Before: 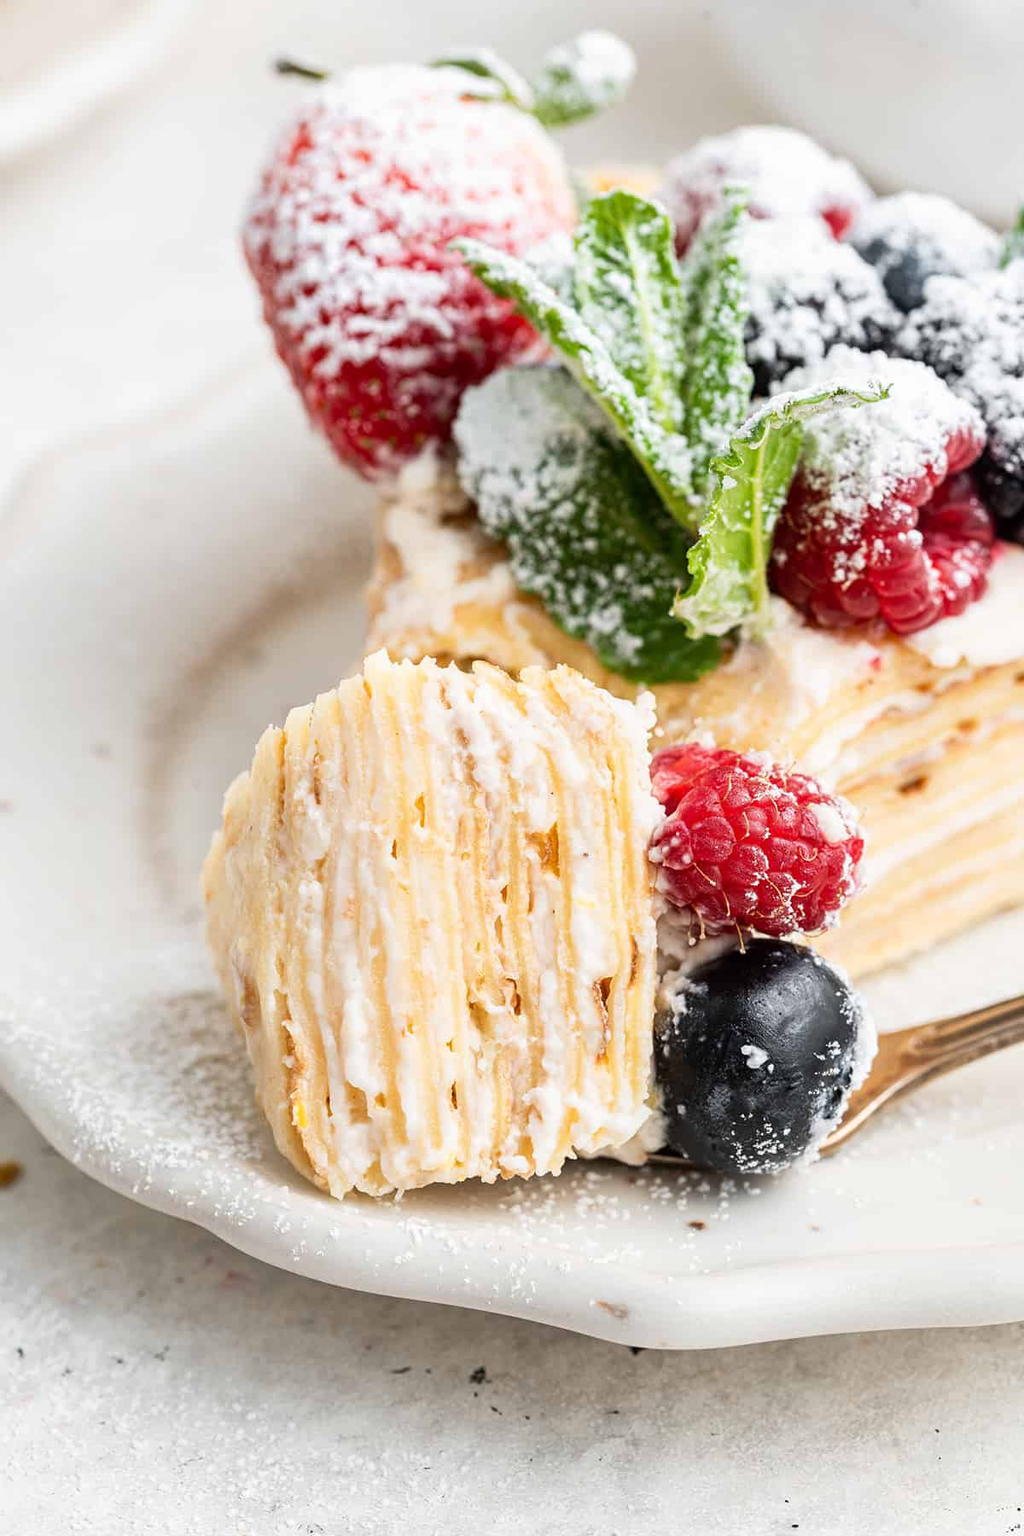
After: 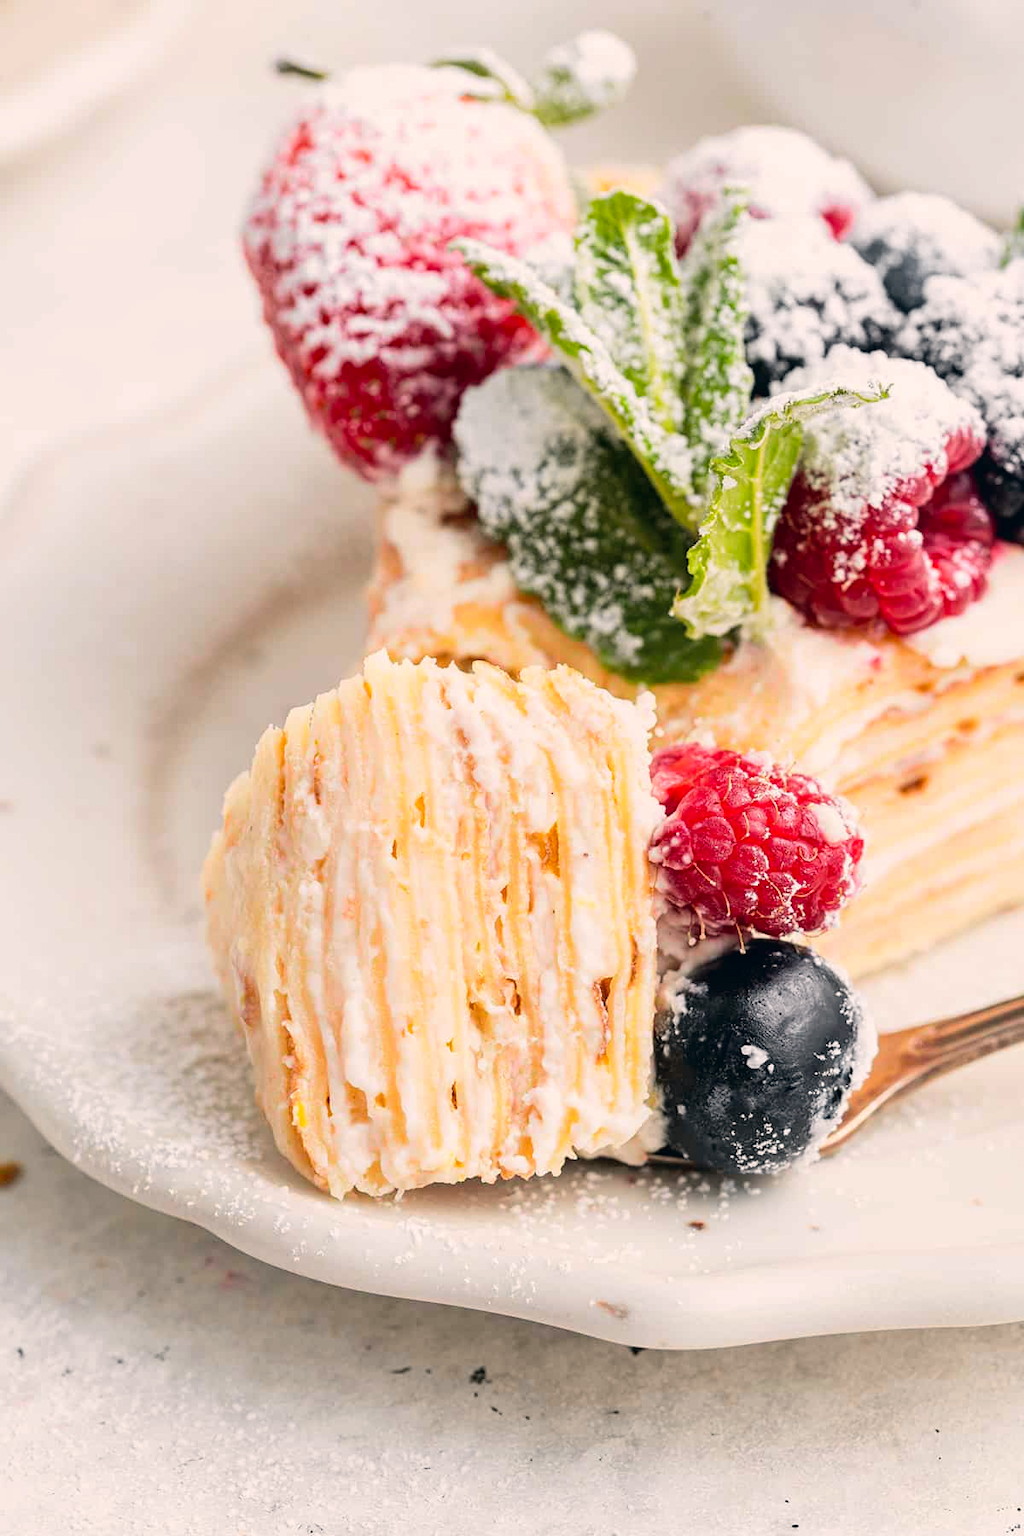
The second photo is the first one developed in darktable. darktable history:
tone curve: curves: ch0 [(0, 0.013) (0.036, 0.035) (0.274, 0.288) (0.504, 0.536) (0.844, 0.84) (1, 0.97)]; ch1 [(0, 0) (0.389, 0.403) (0.462, 0.48) (0.499, 0.5) (0.524, 0.529) (0.567, 0.603) (0.626, 0.651) (0.749, 0.781) (1, 1)]; ch2 [(0, 0) (0.464, 0.478) (0.5, 0.501) (0.533, 0.539) (0.599, 0.6) (0.704, 0.732) (1, 1)], color space Lab, independent channels, preserve colors none
color correction: highlights a* 5.38, highlights b* 5.3, shadows a* -4.26, shadows b* -5.11
